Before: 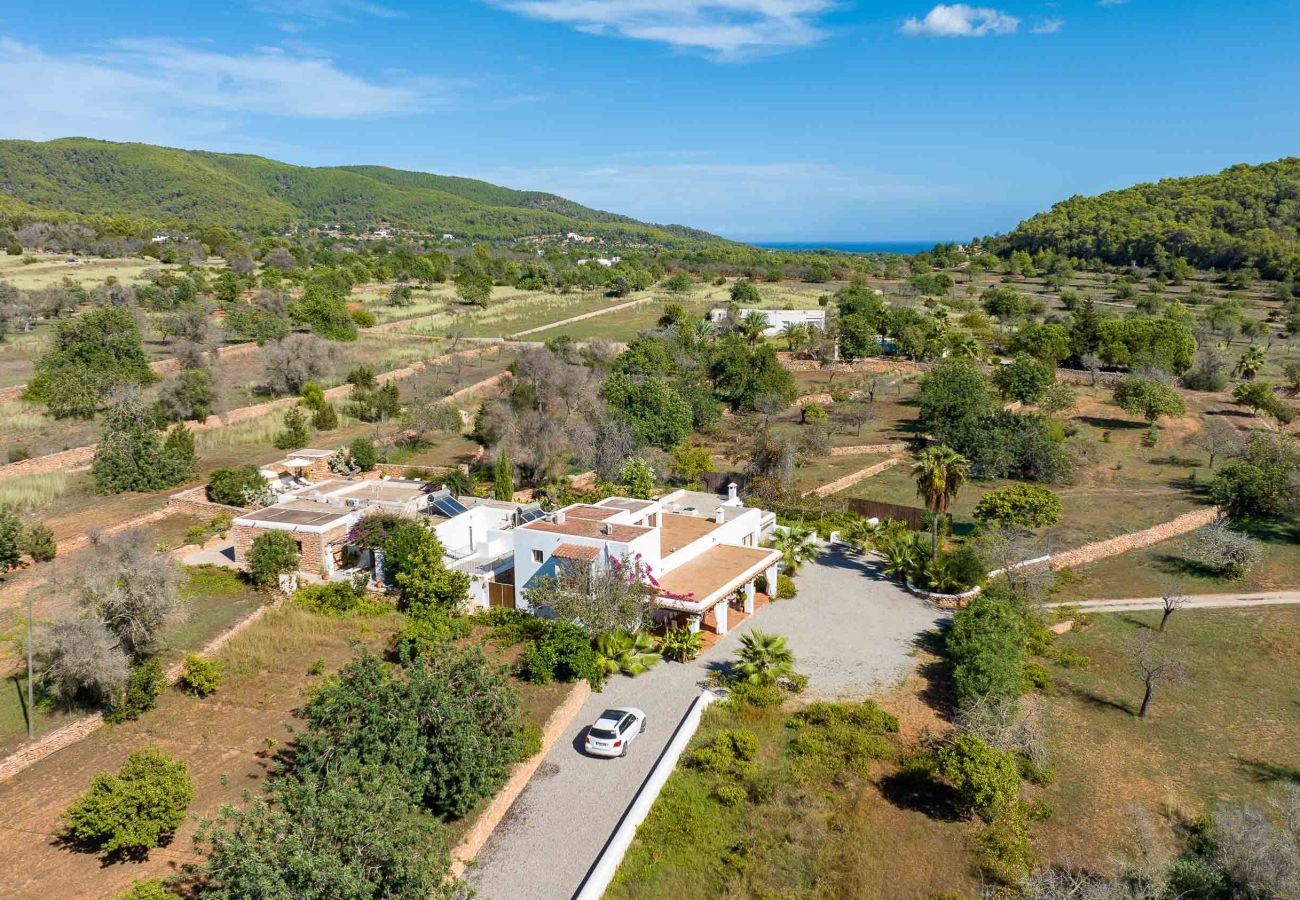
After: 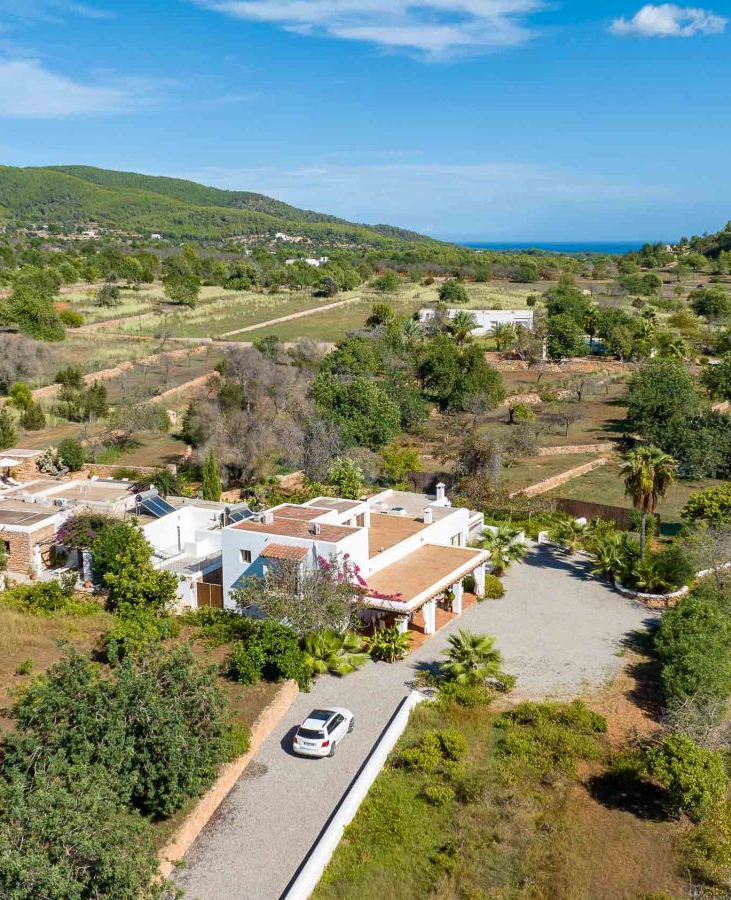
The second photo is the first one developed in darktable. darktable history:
shadows and highlights: shadows 37.27, highlights -28.18, soften with gaussian
crop and rotate: left 22.516%, right 21.234%
